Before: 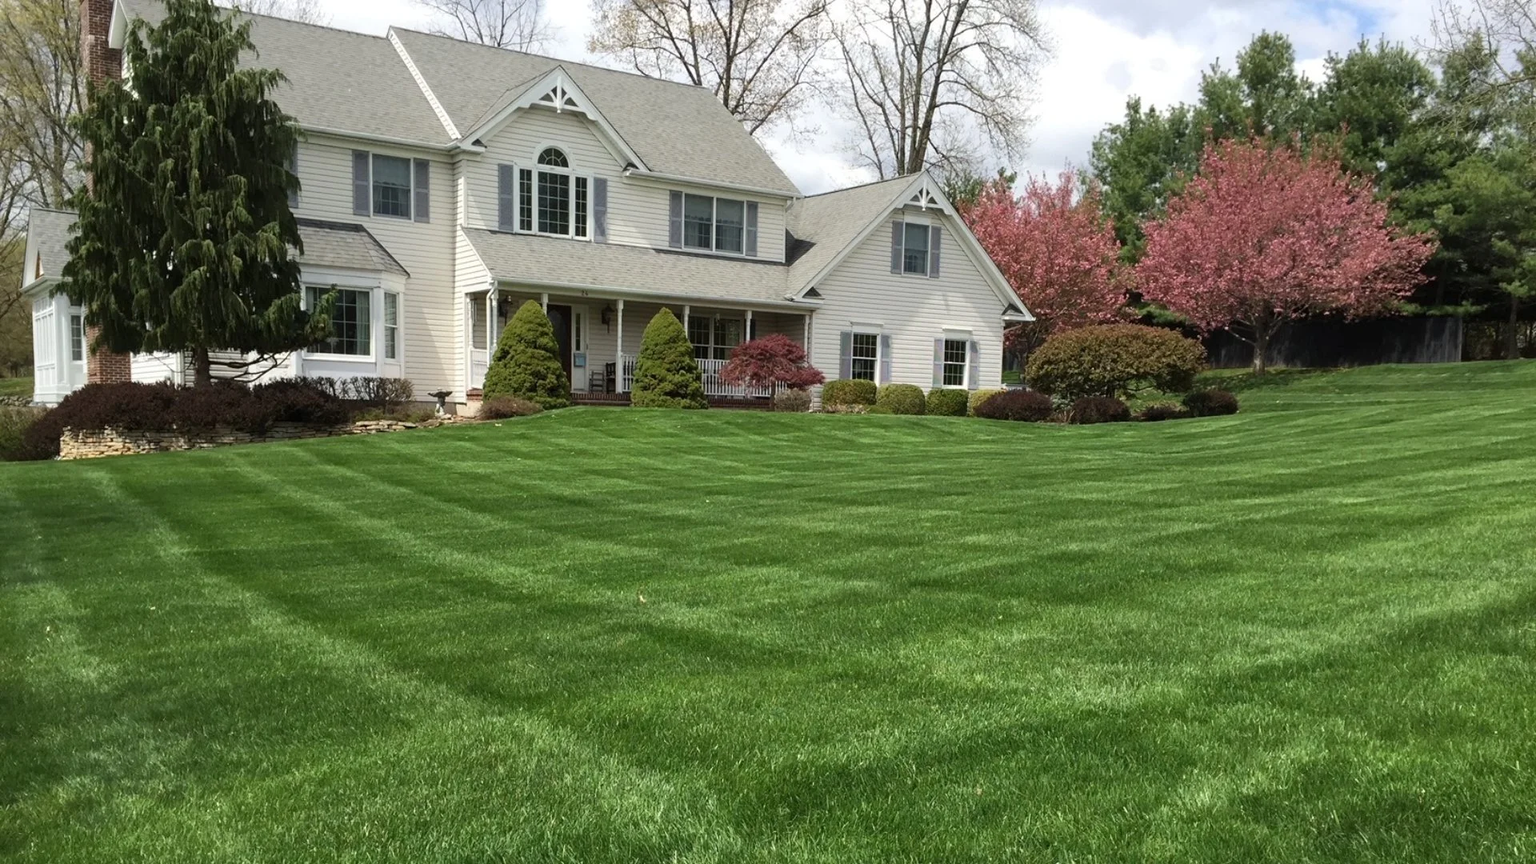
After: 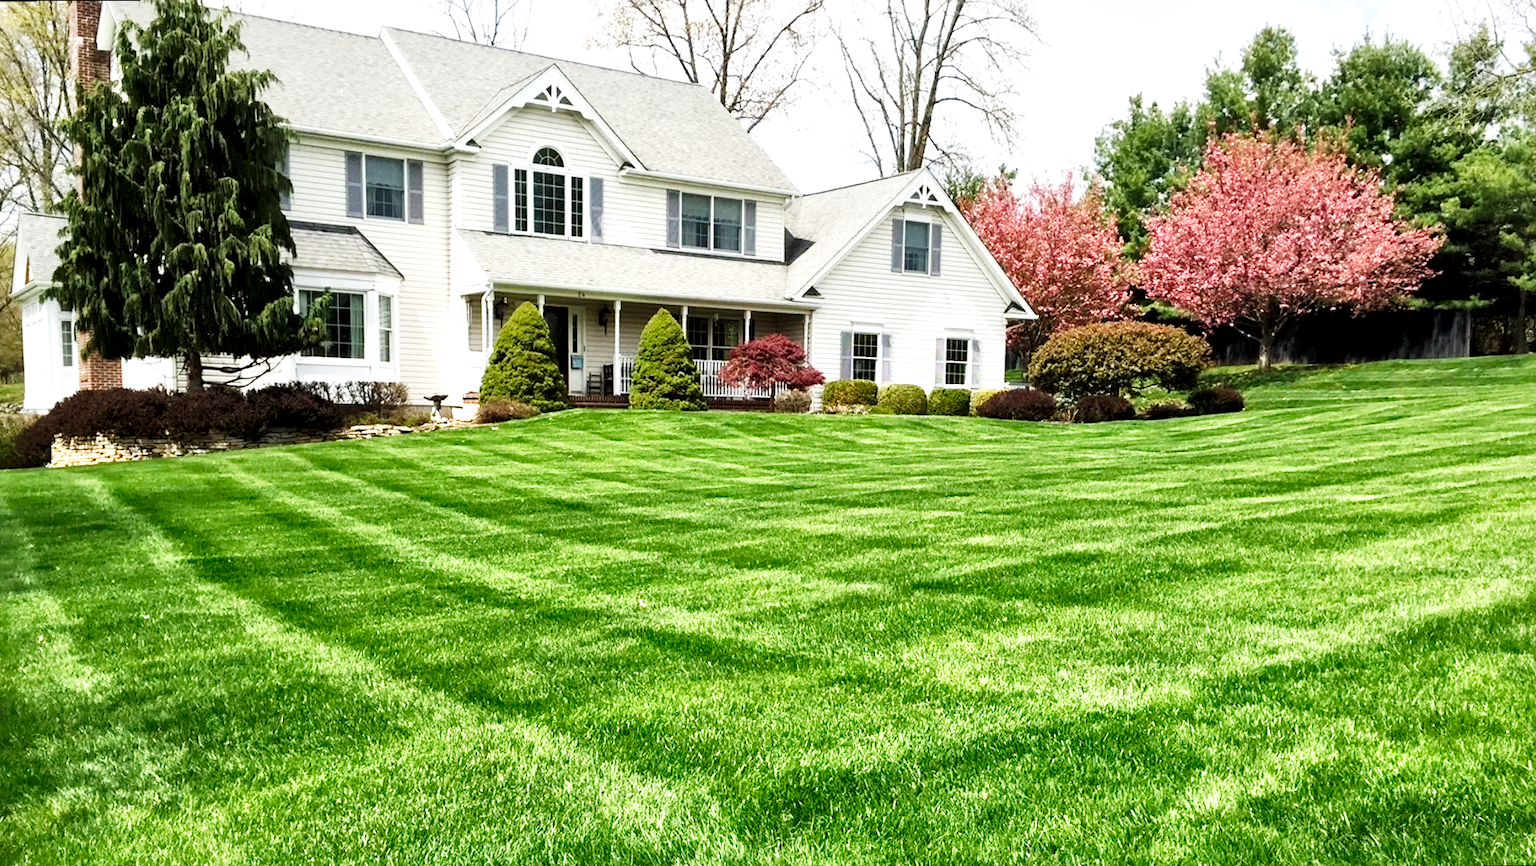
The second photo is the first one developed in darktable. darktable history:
local contrast: mode bilateral grid, contrast 20, coarseness 50, detail 171%, midtone range 0.2
rotate and perspective: rotation -0.45°, automatic cropping original format, crop left 0.008, crop right 0.992, crop top 0.012, crop bottom 0.988
base curve: curves: ch0 [(0, 0) (0.007, 0.004) (0.027, 0.03) (0.046, 0.07) (0.207, 0.54) (0.442, 0.872) (0.673, 0.972) (1, 1)], preserve colors none
